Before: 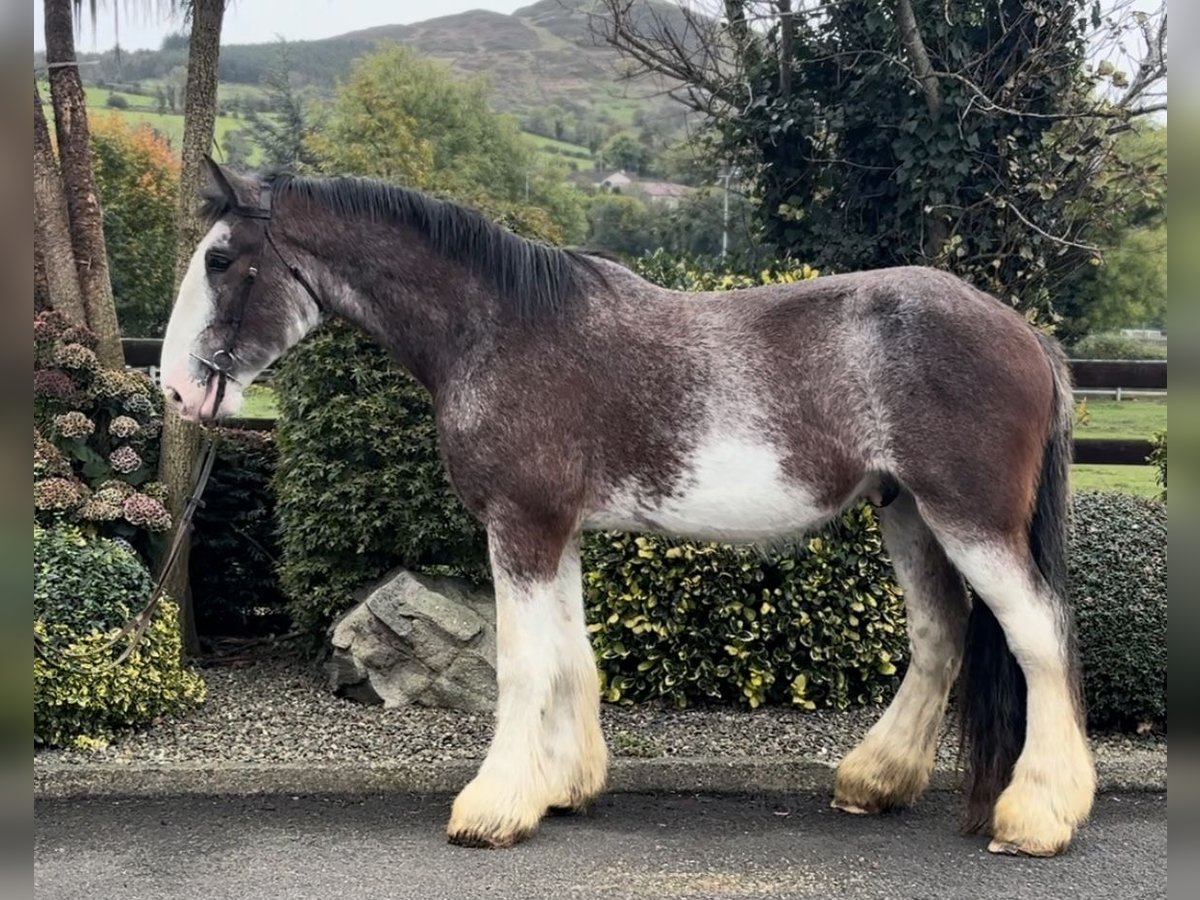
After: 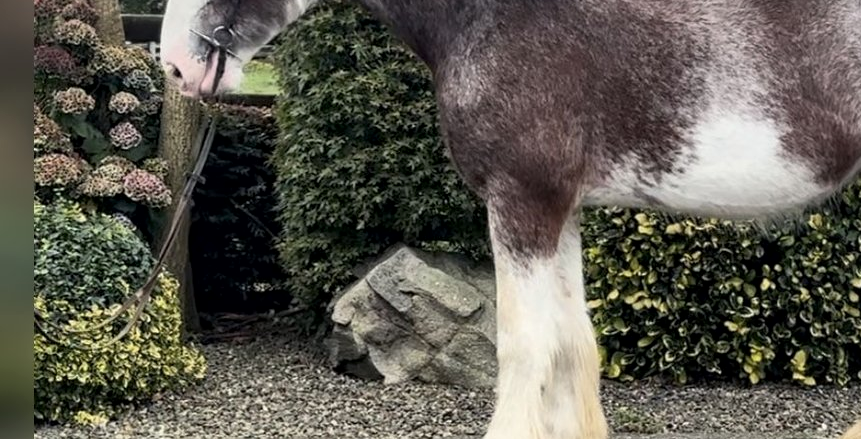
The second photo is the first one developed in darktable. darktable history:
crop: top 36.075%, right 28.247%, bottom 15.05%
local contrast: mode bilateral grid, contrast 20, coarseness 51, detail 128%, midtone range 0.2
